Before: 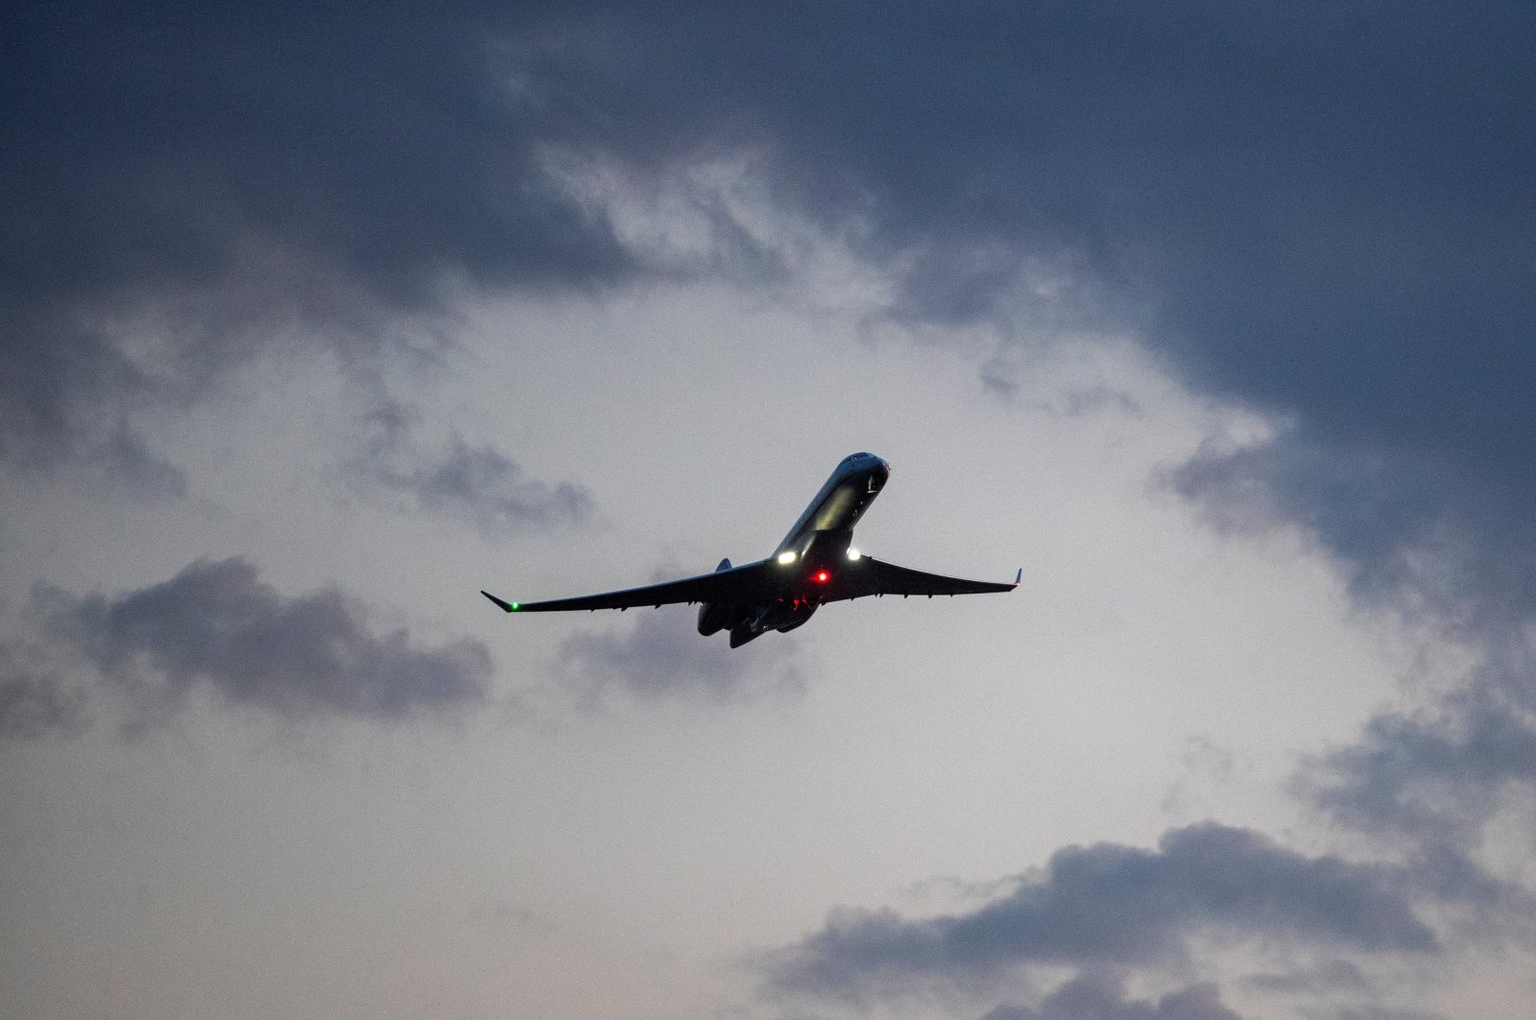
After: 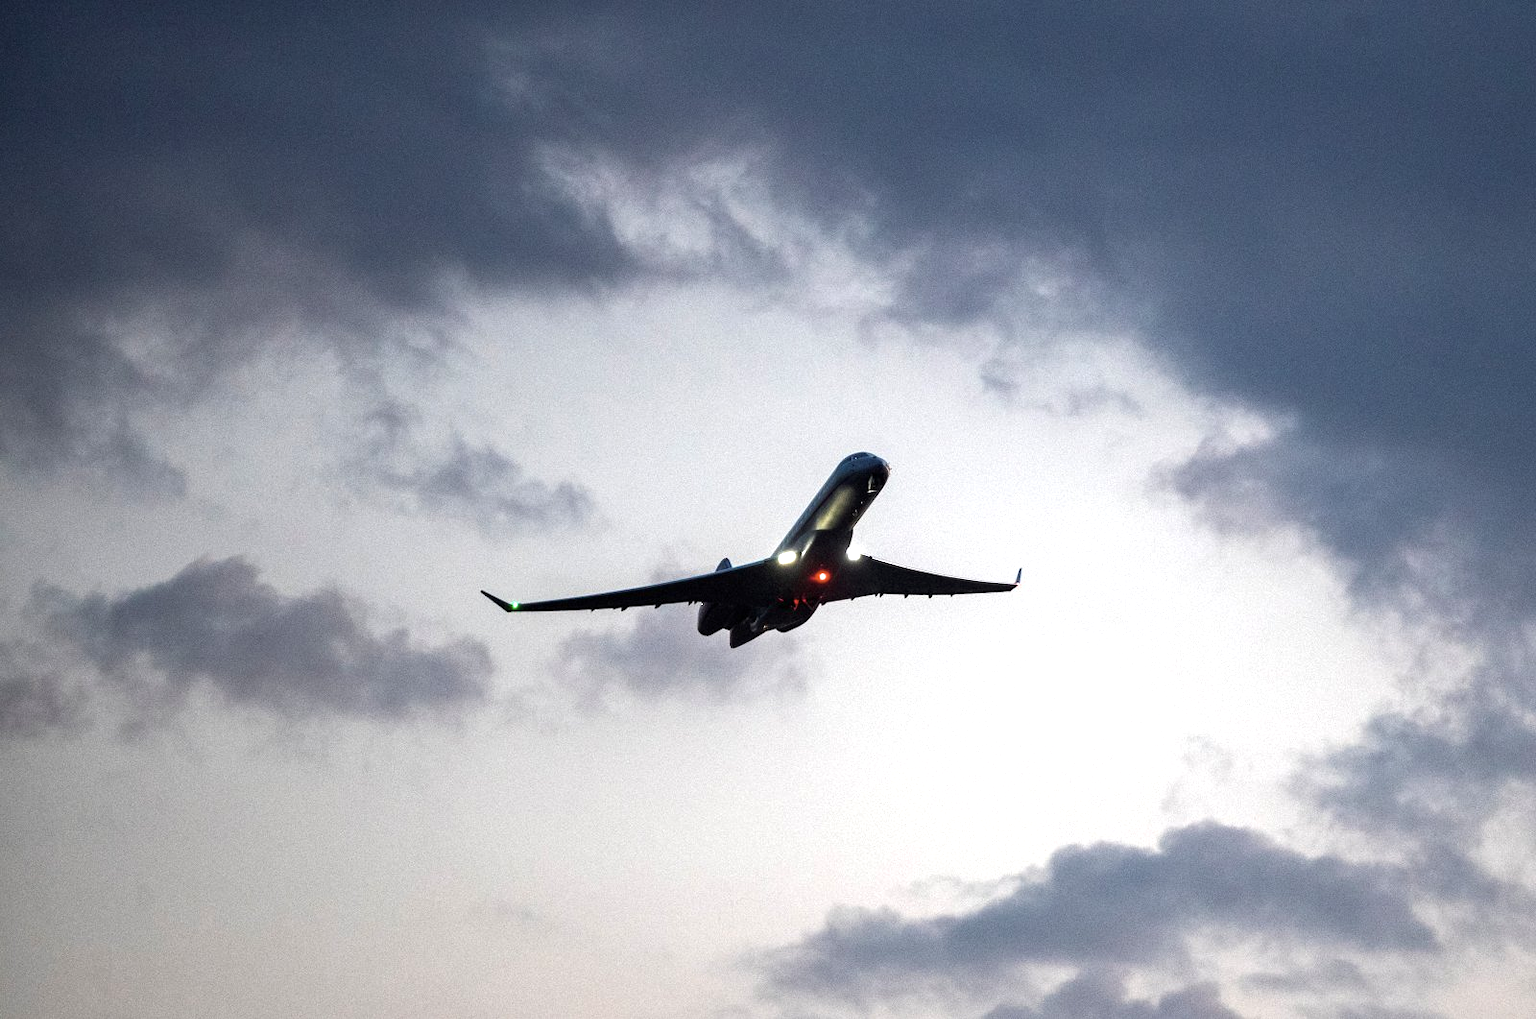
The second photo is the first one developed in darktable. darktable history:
exposure: exposure 0.563 EV, compensate highlight preservation false
color correction: highlights b* -0.04, saturation 0.613
contrast brightness saturation: contrast 0.031, brightness -0.042
color balance rgb: perceptual saturation grading › global saturation 29.992%, perceptual brilliance grading › highlights 11.438%, global vibrance 20%
